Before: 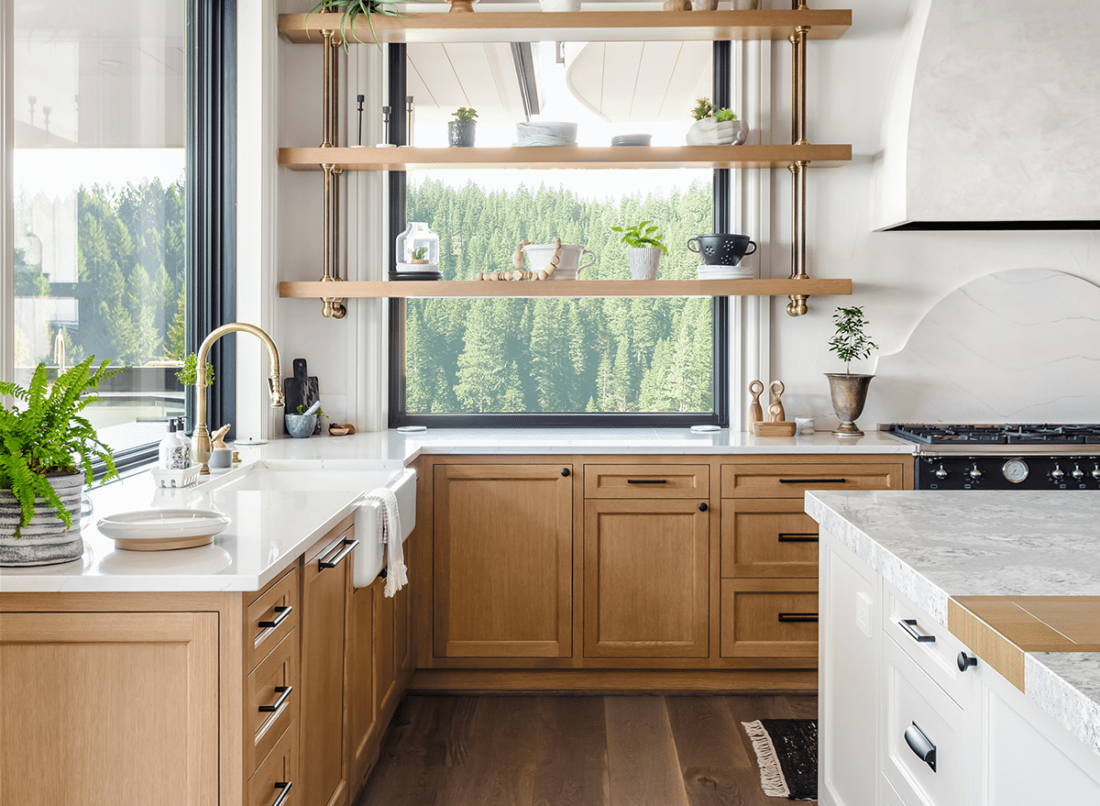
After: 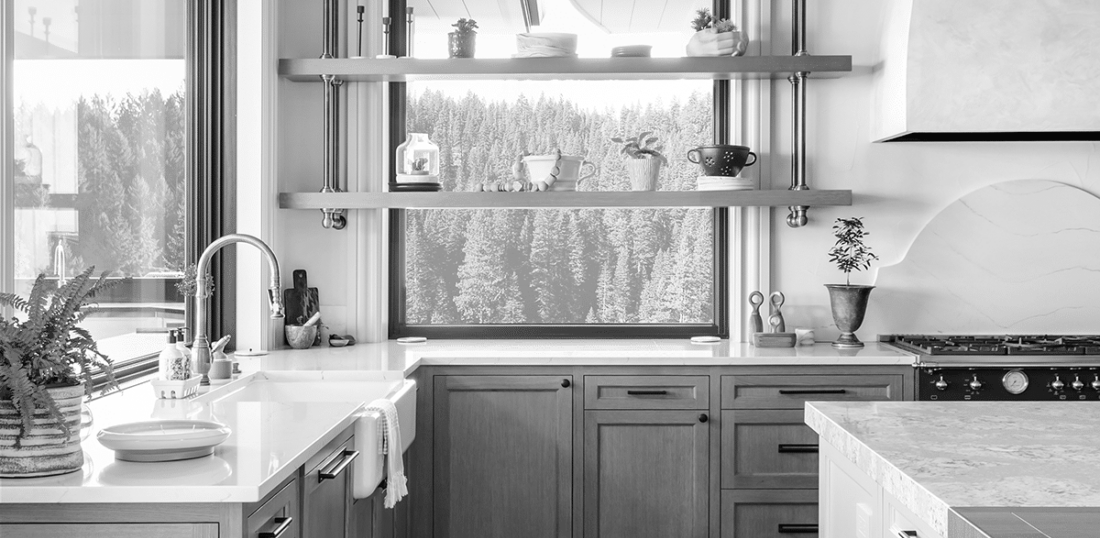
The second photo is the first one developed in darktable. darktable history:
crop: top 11.144%, bottom 22.091%
color calibration: output gray [0.22, 0.42, 0.37, 0], x 0.37, y 0.382, temperature 4315.45 K
